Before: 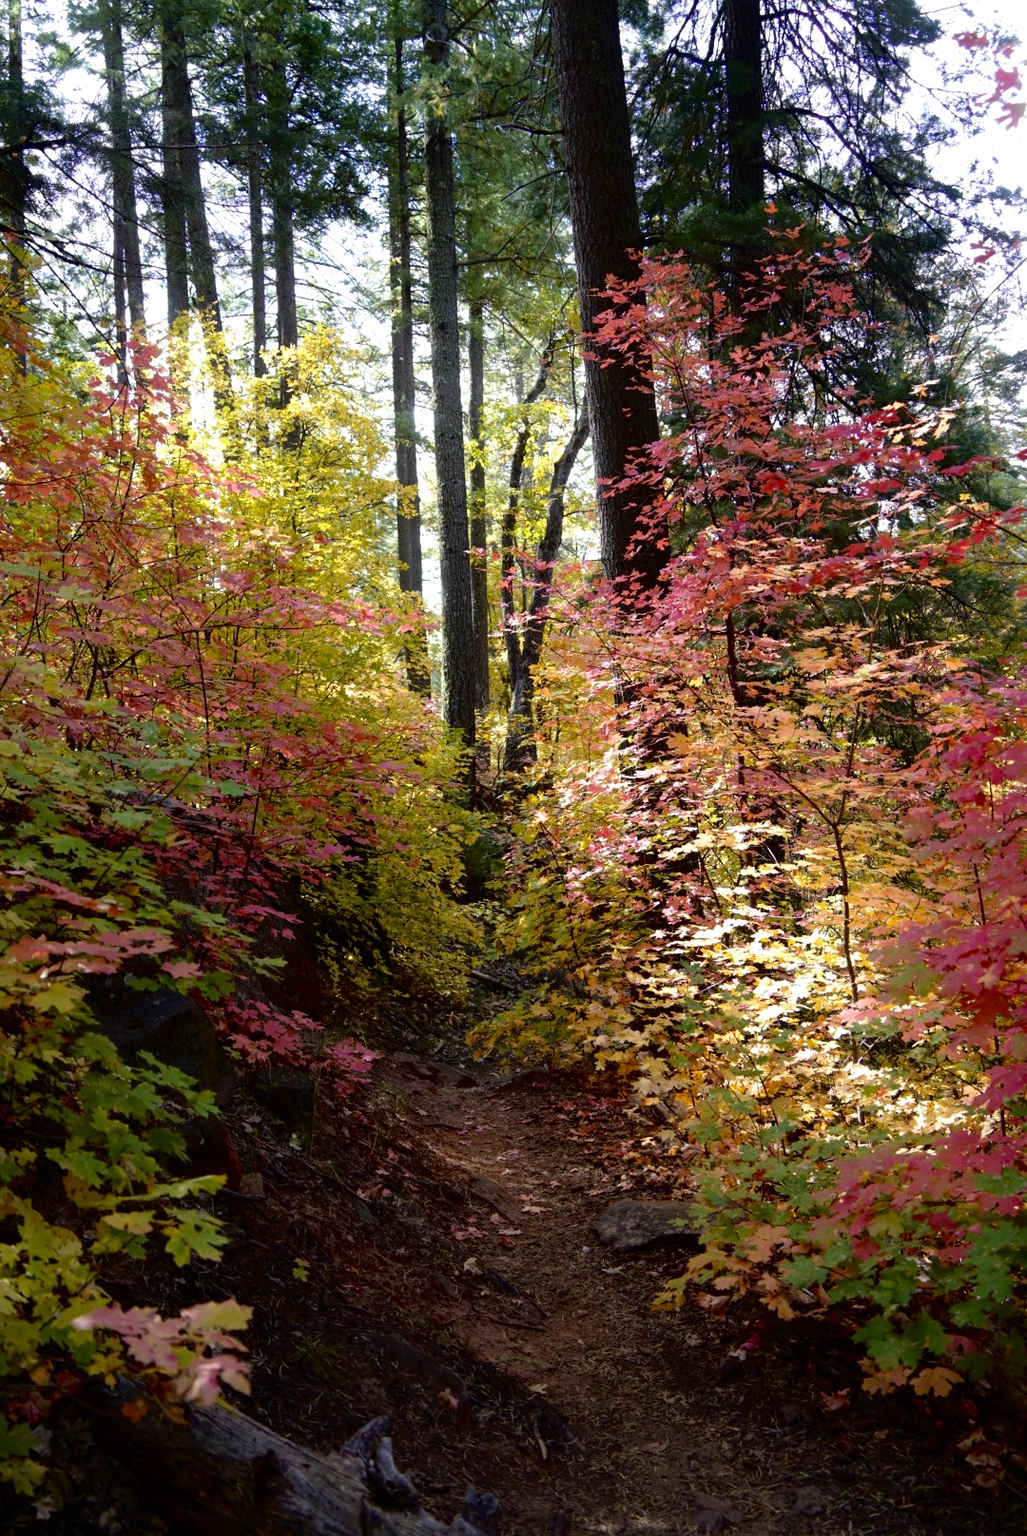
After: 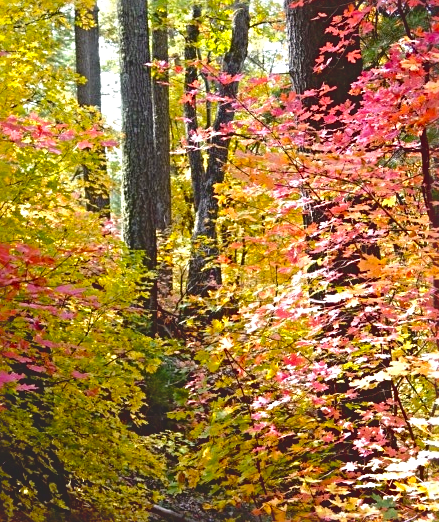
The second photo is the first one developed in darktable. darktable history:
exposure: exposure 0.774 EV, compensate exposure bias true, compensate highlight preservation false
crop: left 31.819%, top 31.936%, right 27.512%, bottom 35.707%
sharpen: radius 3.997
contrast brightness saturation: contrast -0.294
